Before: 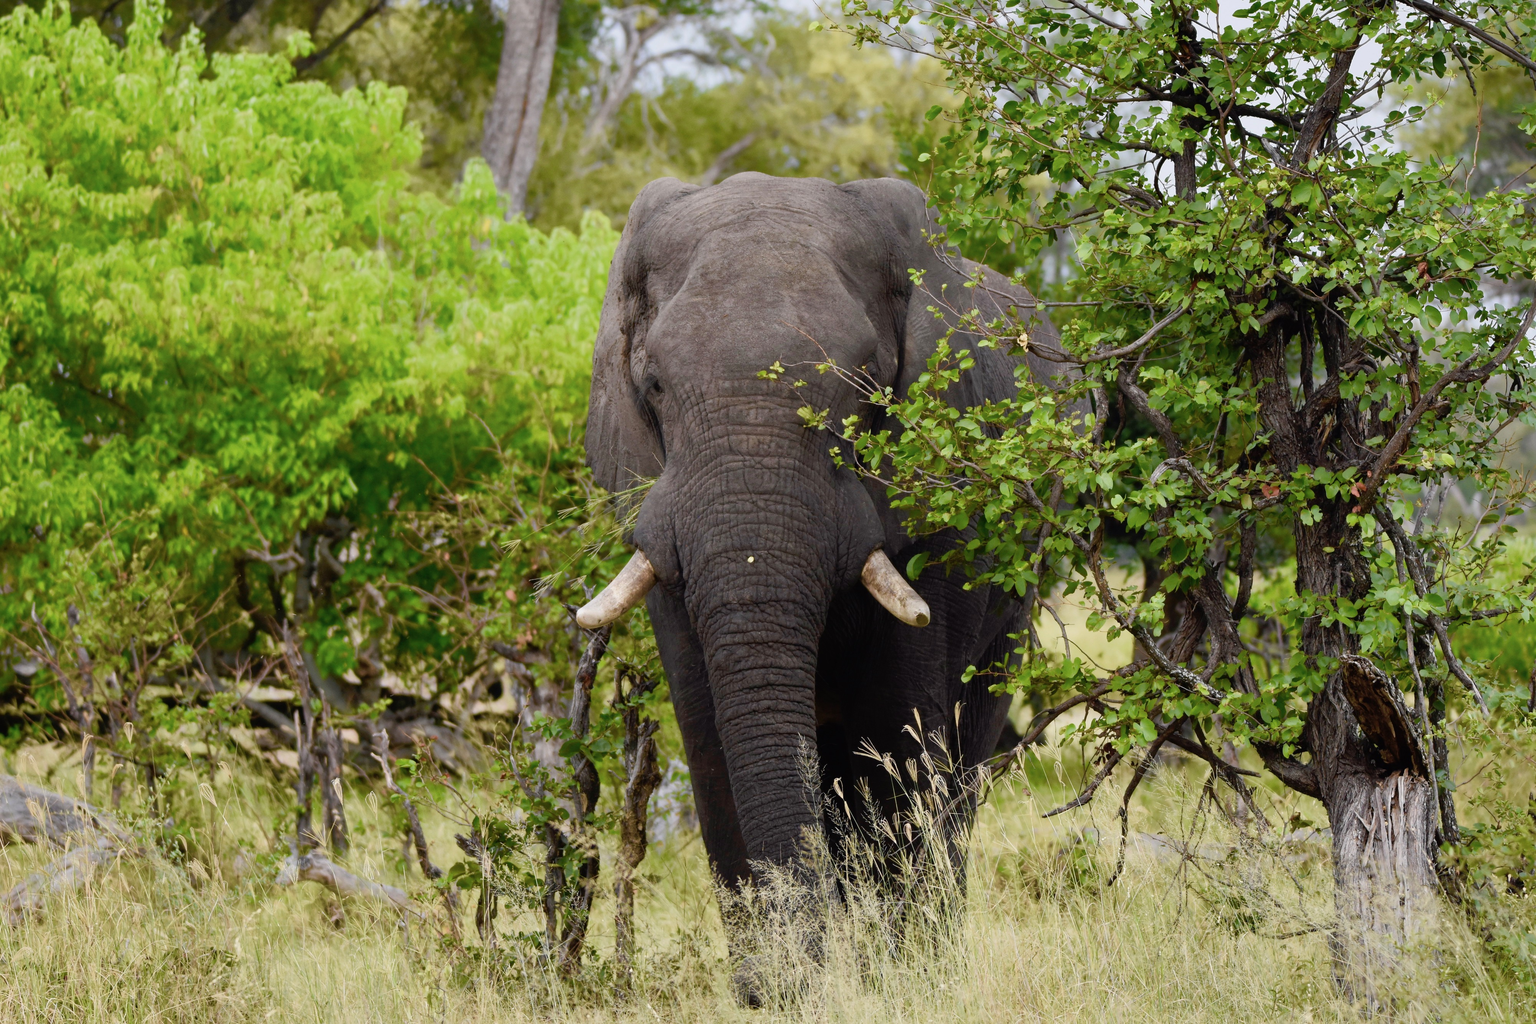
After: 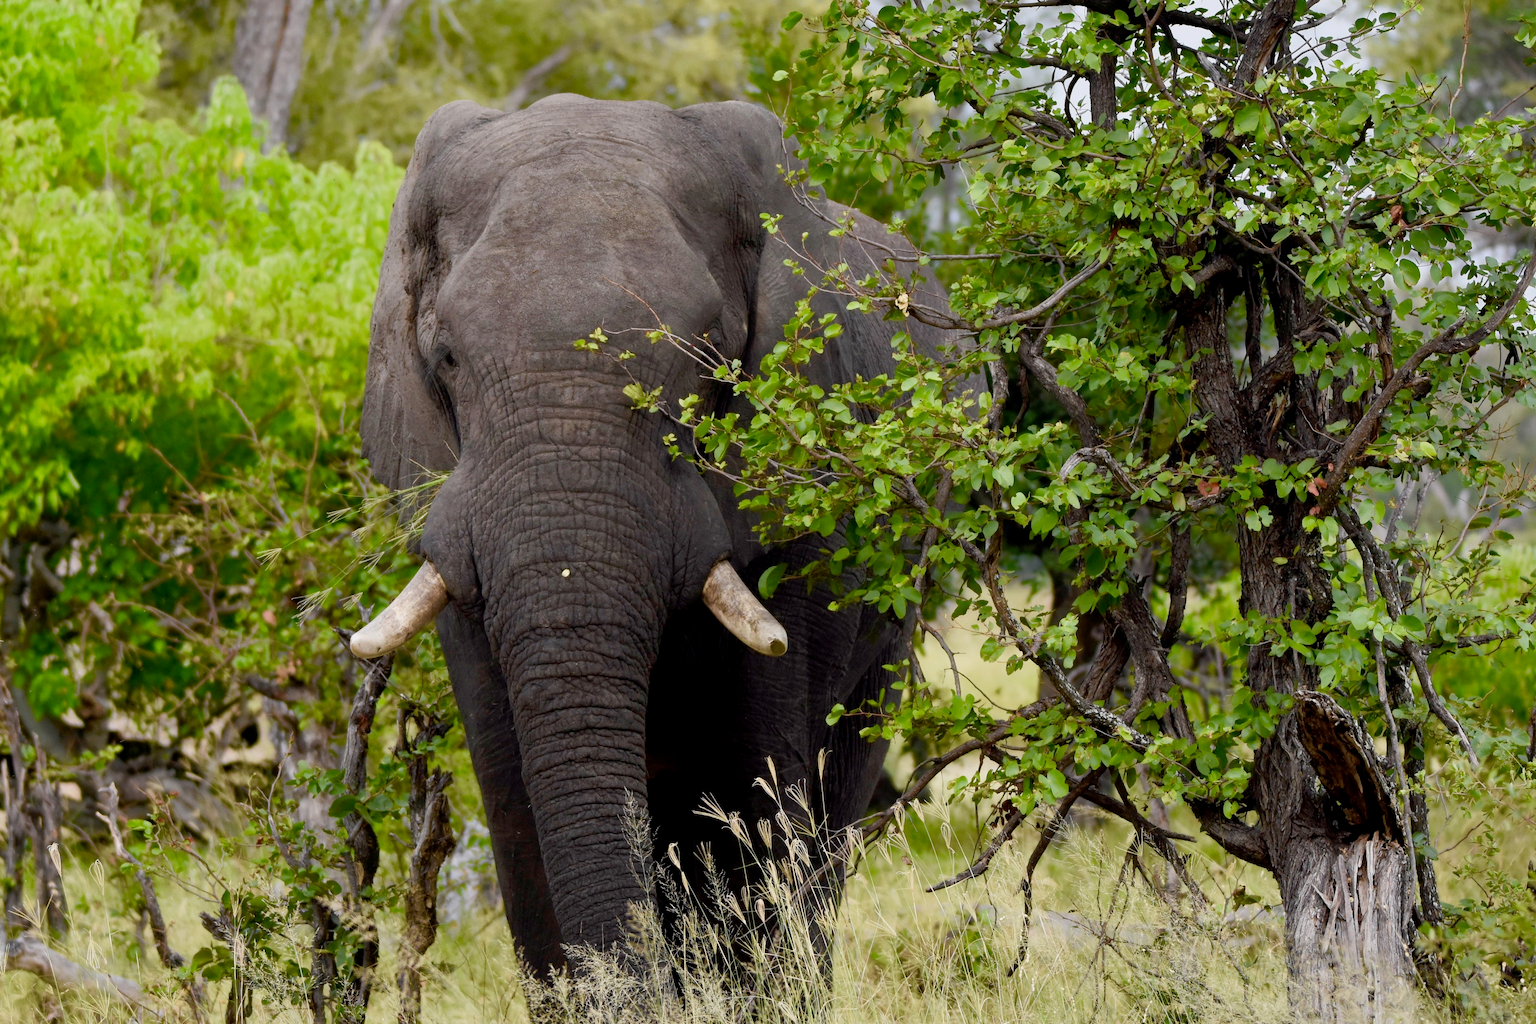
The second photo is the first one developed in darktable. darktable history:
crop: left 19.119%, top 9.444%, right 0%, bottom 9.625%
